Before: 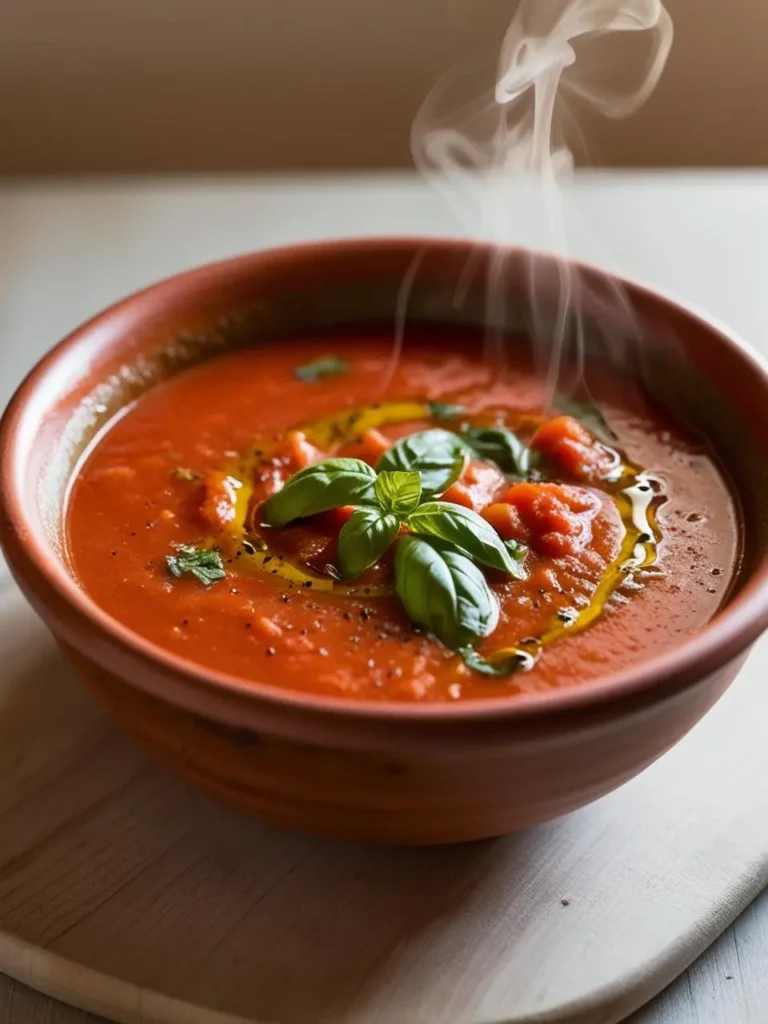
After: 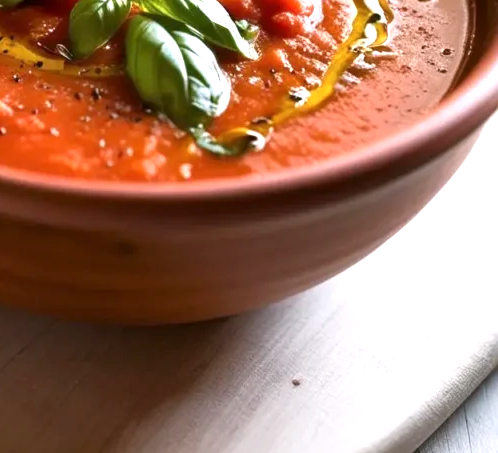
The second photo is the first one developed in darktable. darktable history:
color correction: highlights a* 2.94, highlights b* -1.04, shadows a* -0.086, shadows b* 1.79, saturation 0.984
exposure: exposure 0.695 EV, compensate highlight preservation false
crop and rotate: left 35.098%, top 50.793%, bottom 4.873%
